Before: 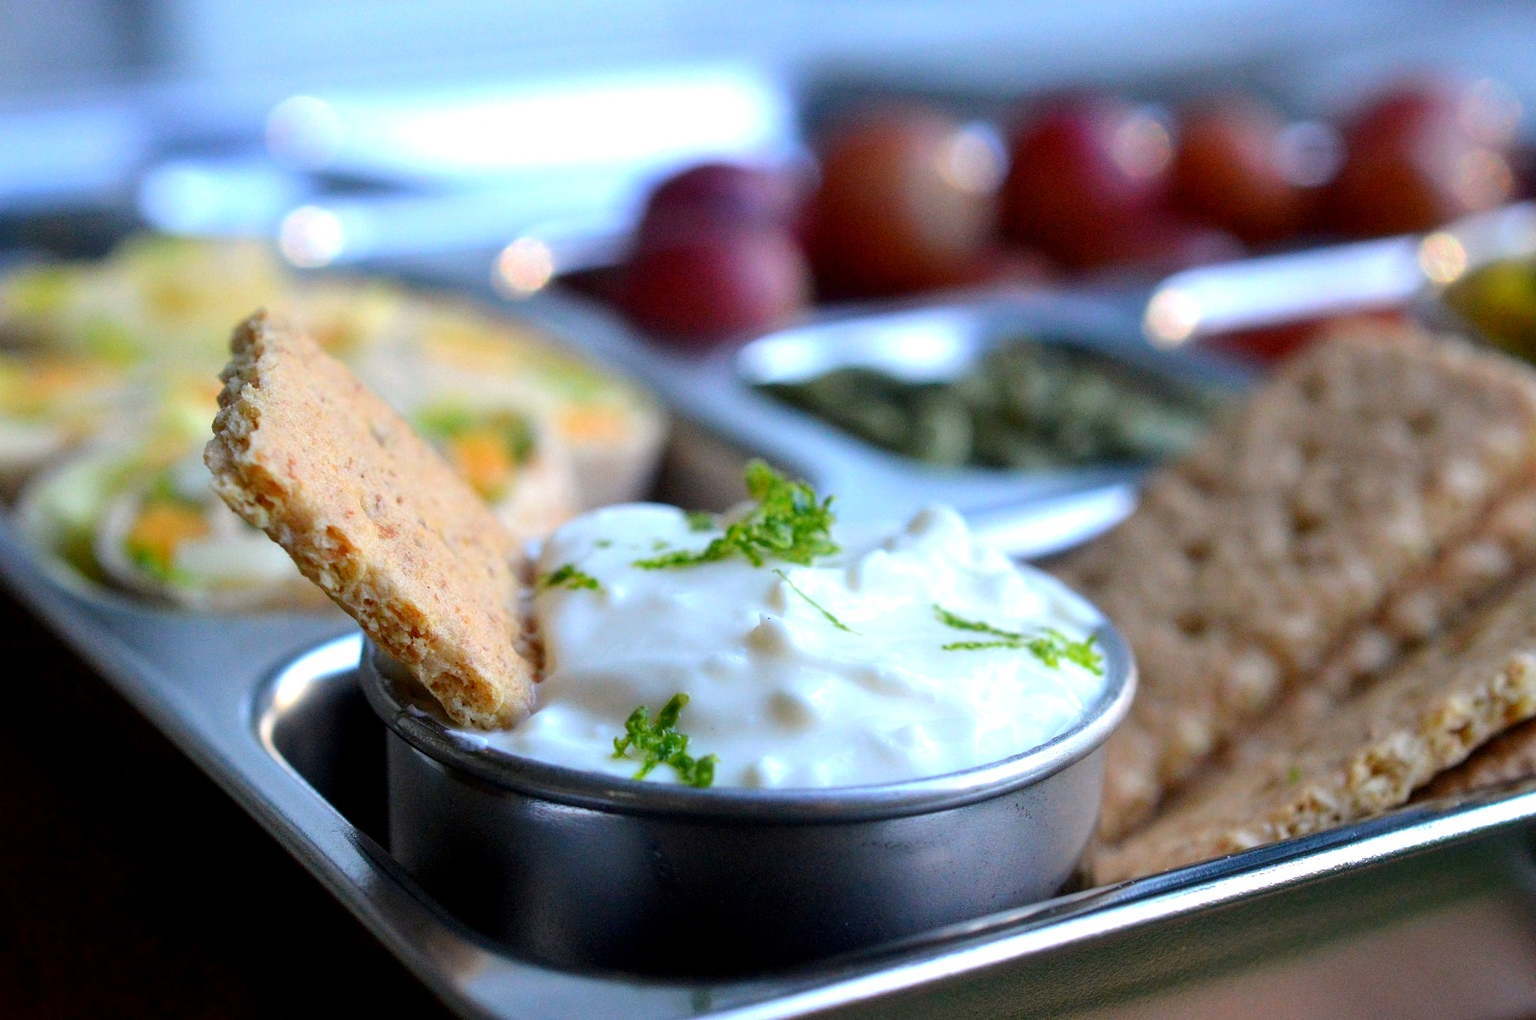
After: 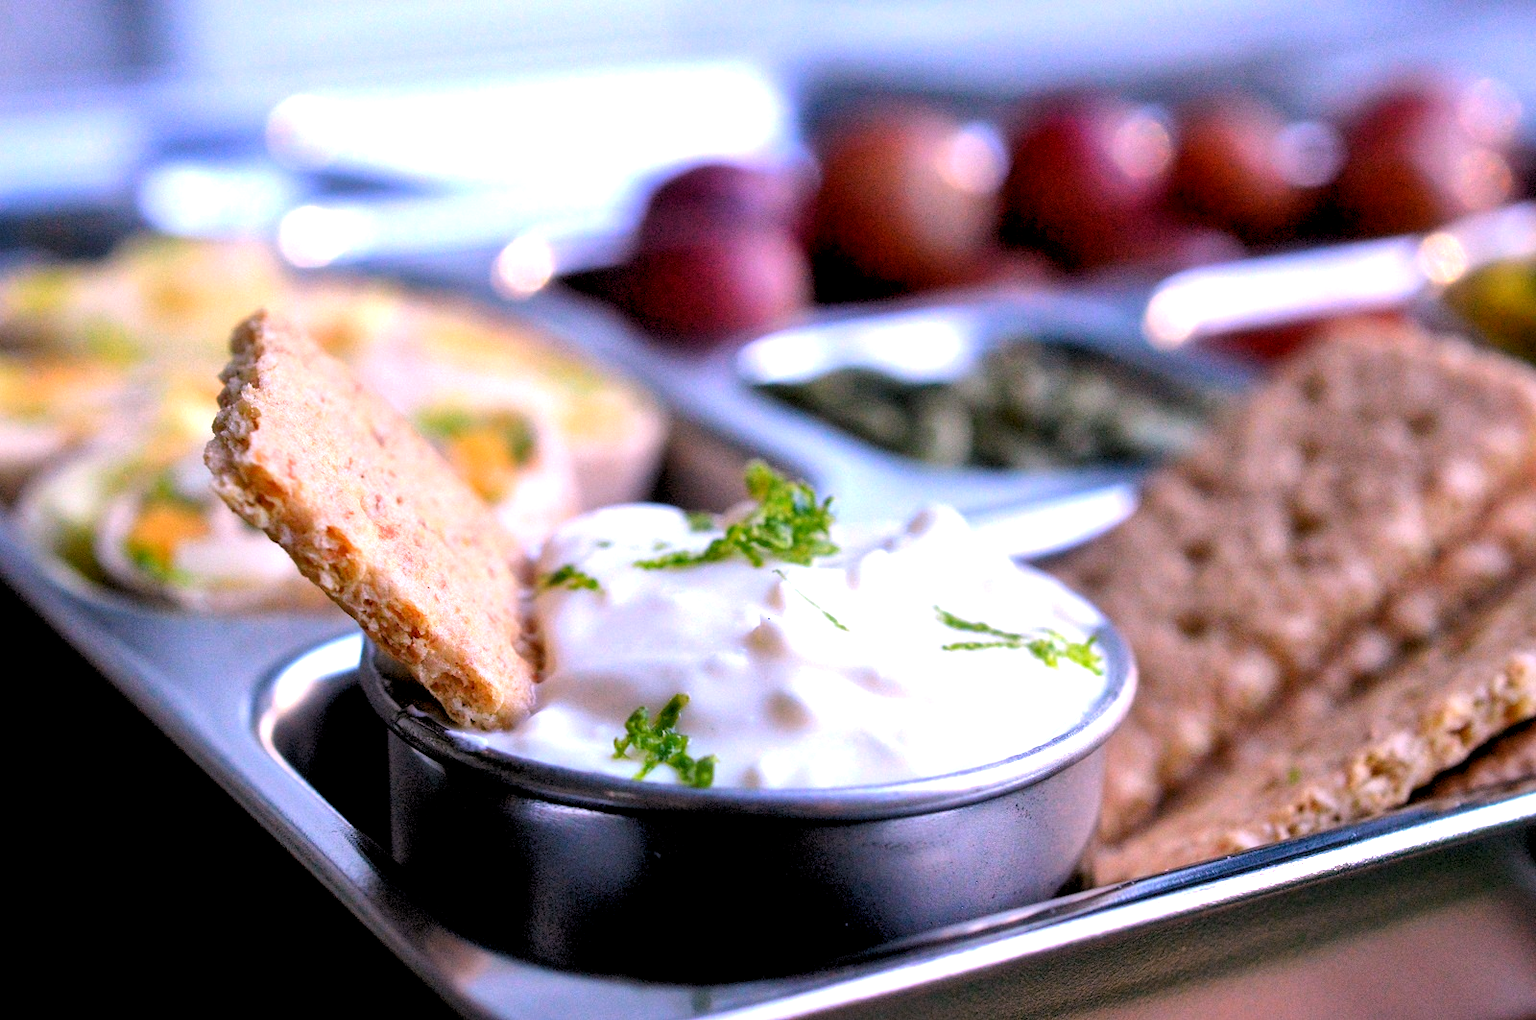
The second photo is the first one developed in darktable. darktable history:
local contrast: mode bilateral grid, contrast 20, coarseness 50, detail 140%, midtone range 0.2
white balance: red 1.188, blue 1.11
rgb levels: levels [[0.01, 0.419, 0.839], [0, 0.5, 1], [0, 0.5, 1]]
